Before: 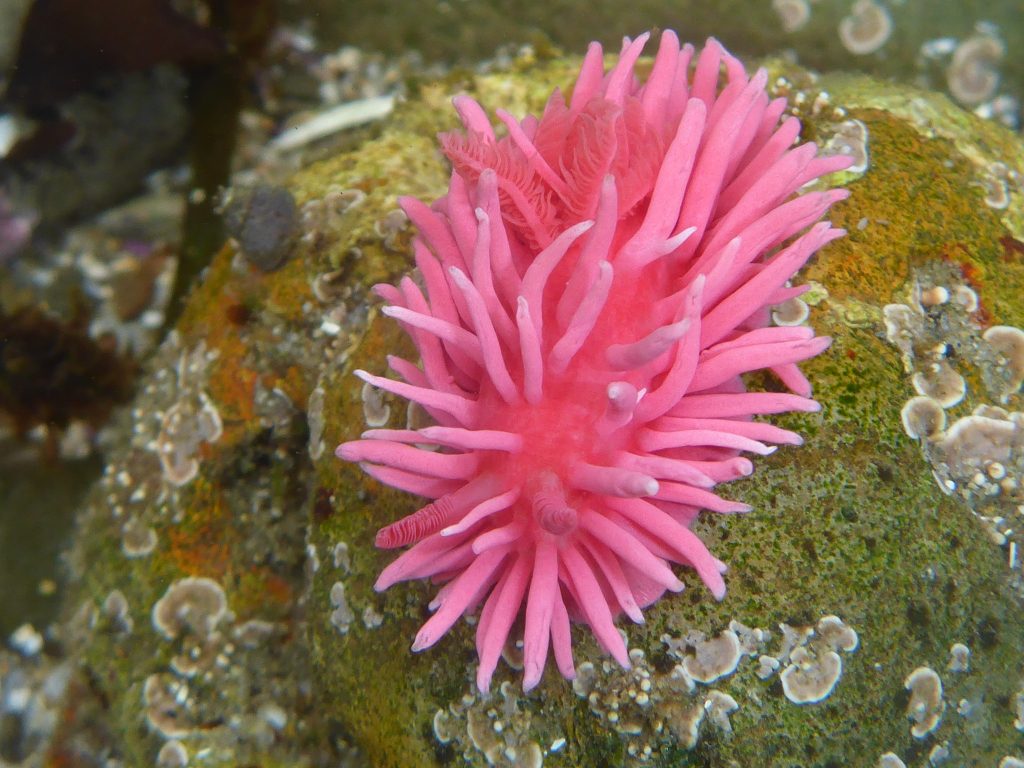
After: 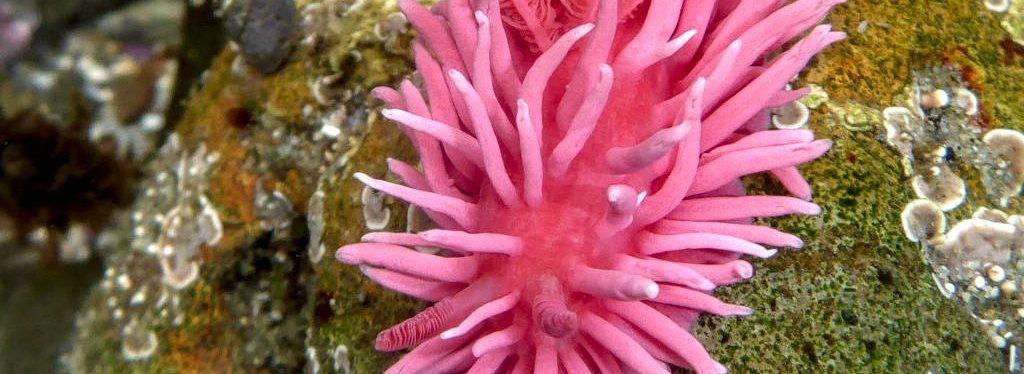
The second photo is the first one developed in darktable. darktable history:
crop and rotate: top 25.767%, bottom 25.515%
color balance rgb: perceptual saturation grading › global saturation 0.002%, saturation formula JzAzBz (2021)
local contrast: highlights 2%, shadows 4%, detail 181%
